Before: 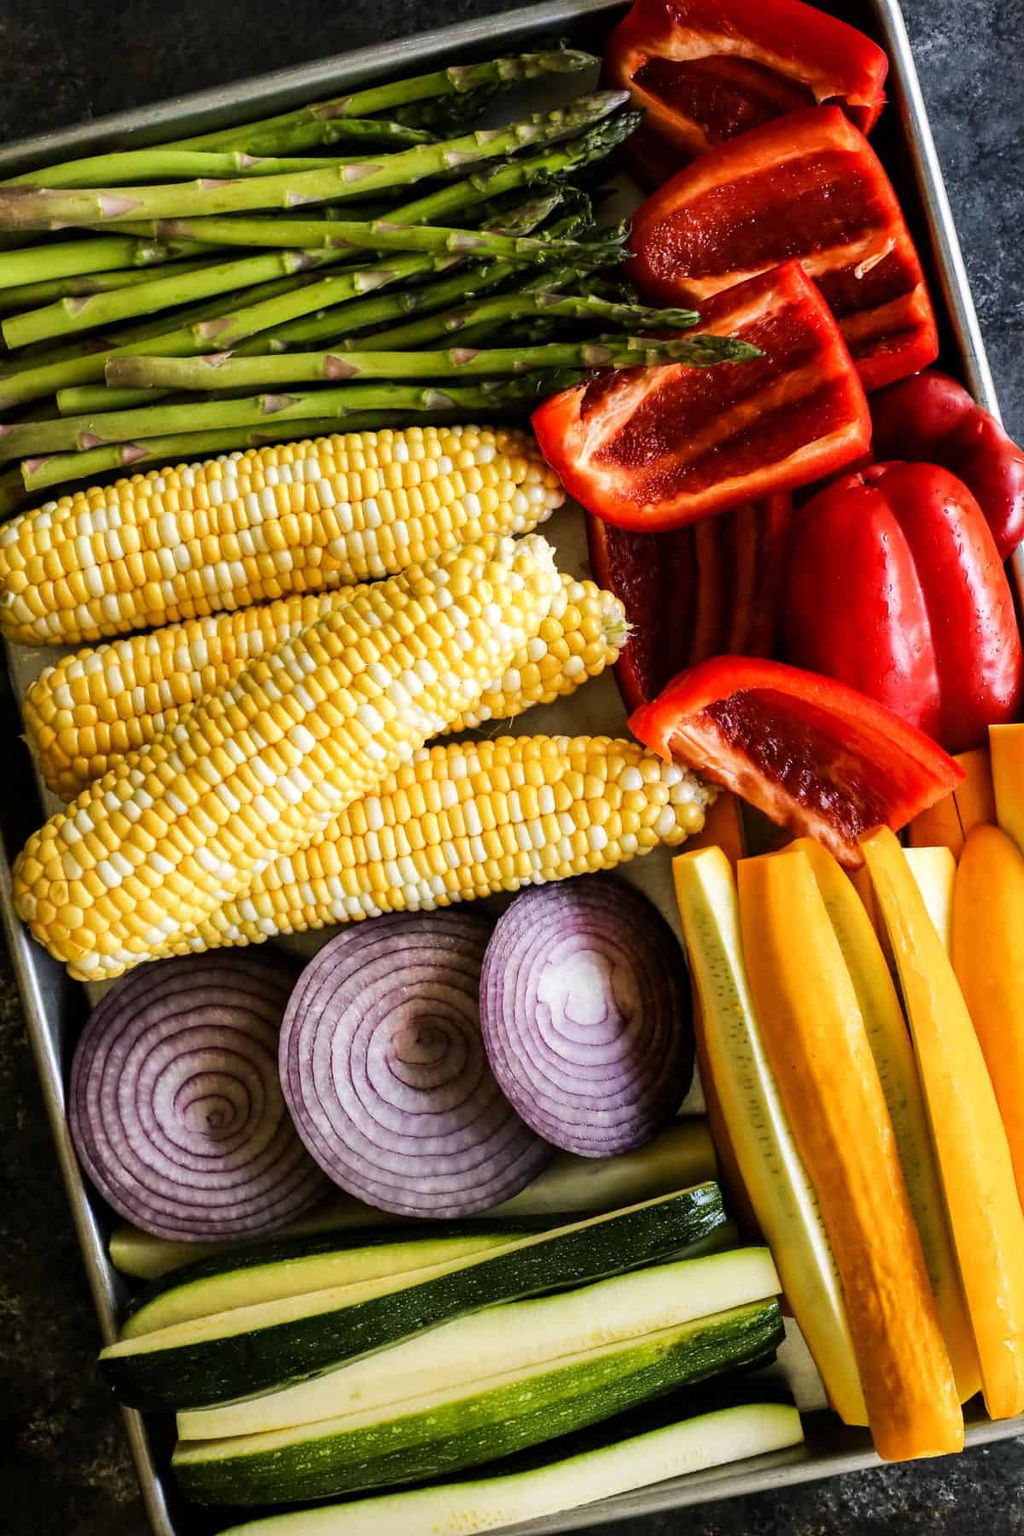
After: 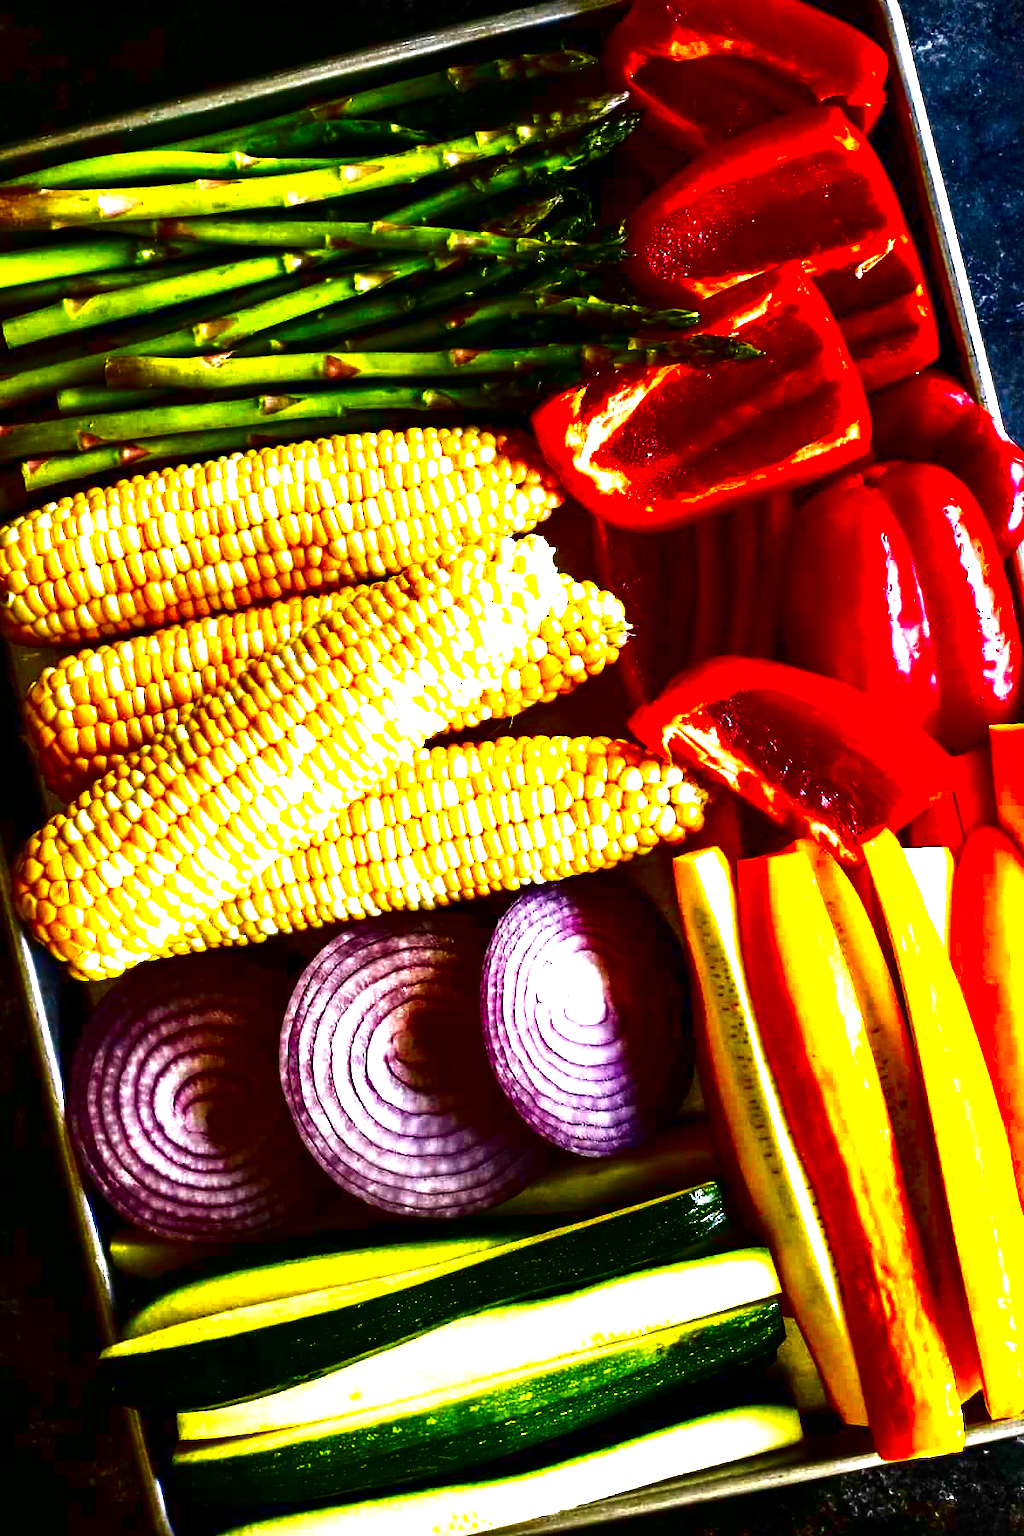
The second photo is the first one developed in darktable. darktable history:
contrast brightness saturation: brightness -0.996, saturation 0.988
exposure: black level correction 0, exposure 1.199 EV, compensate highlight preservation false
